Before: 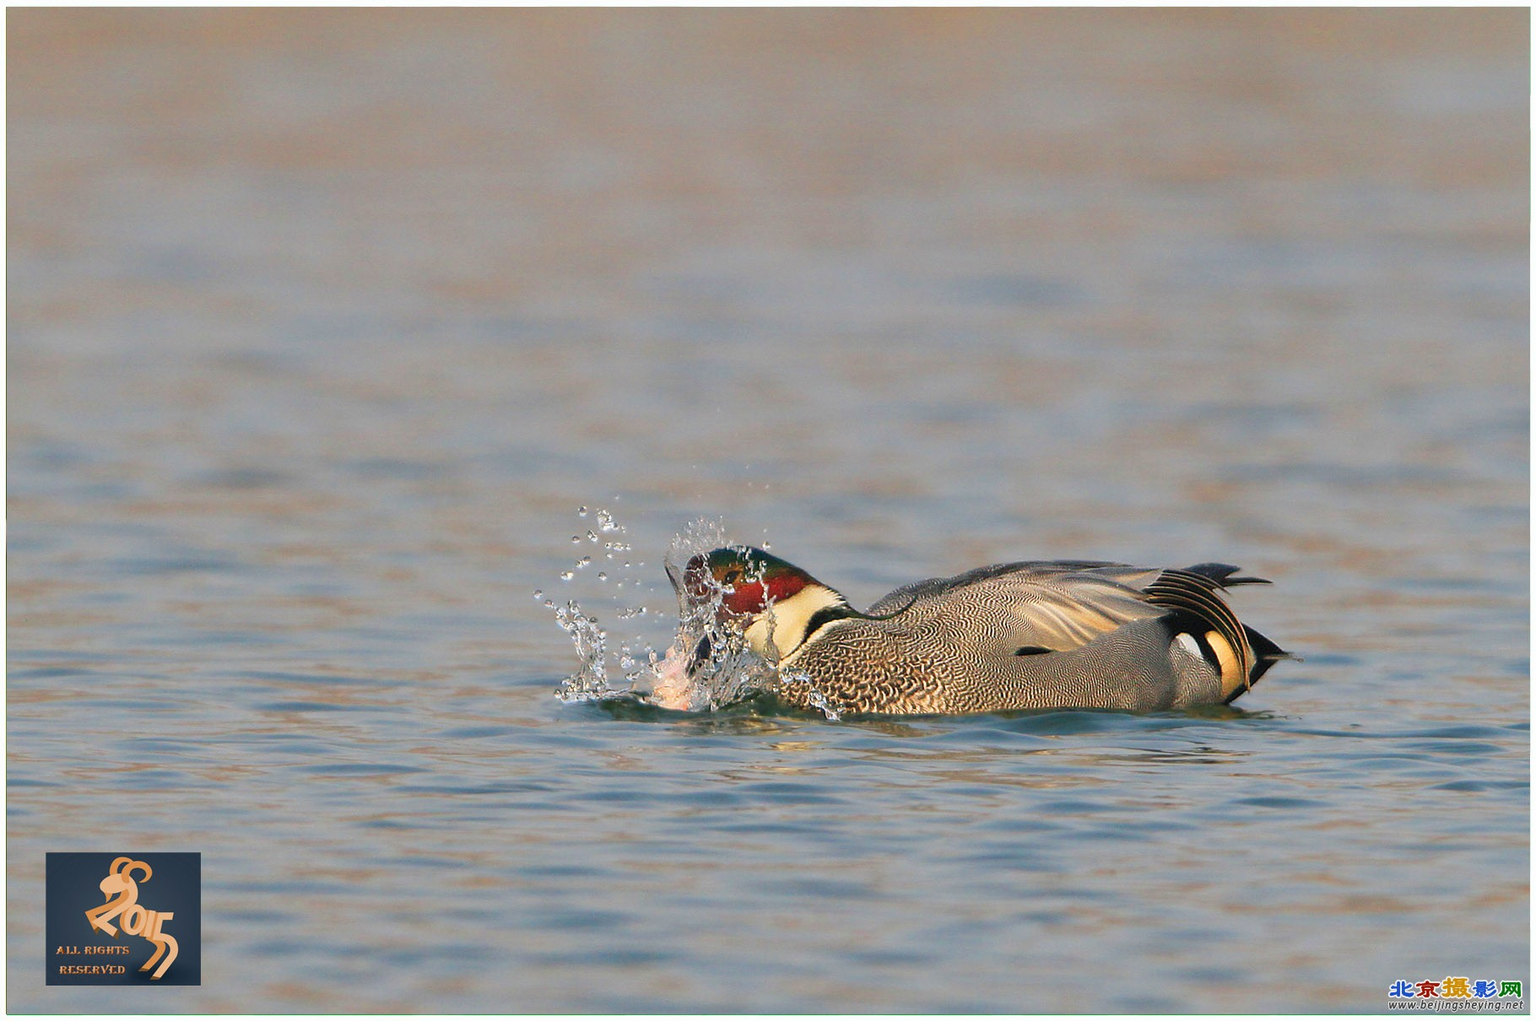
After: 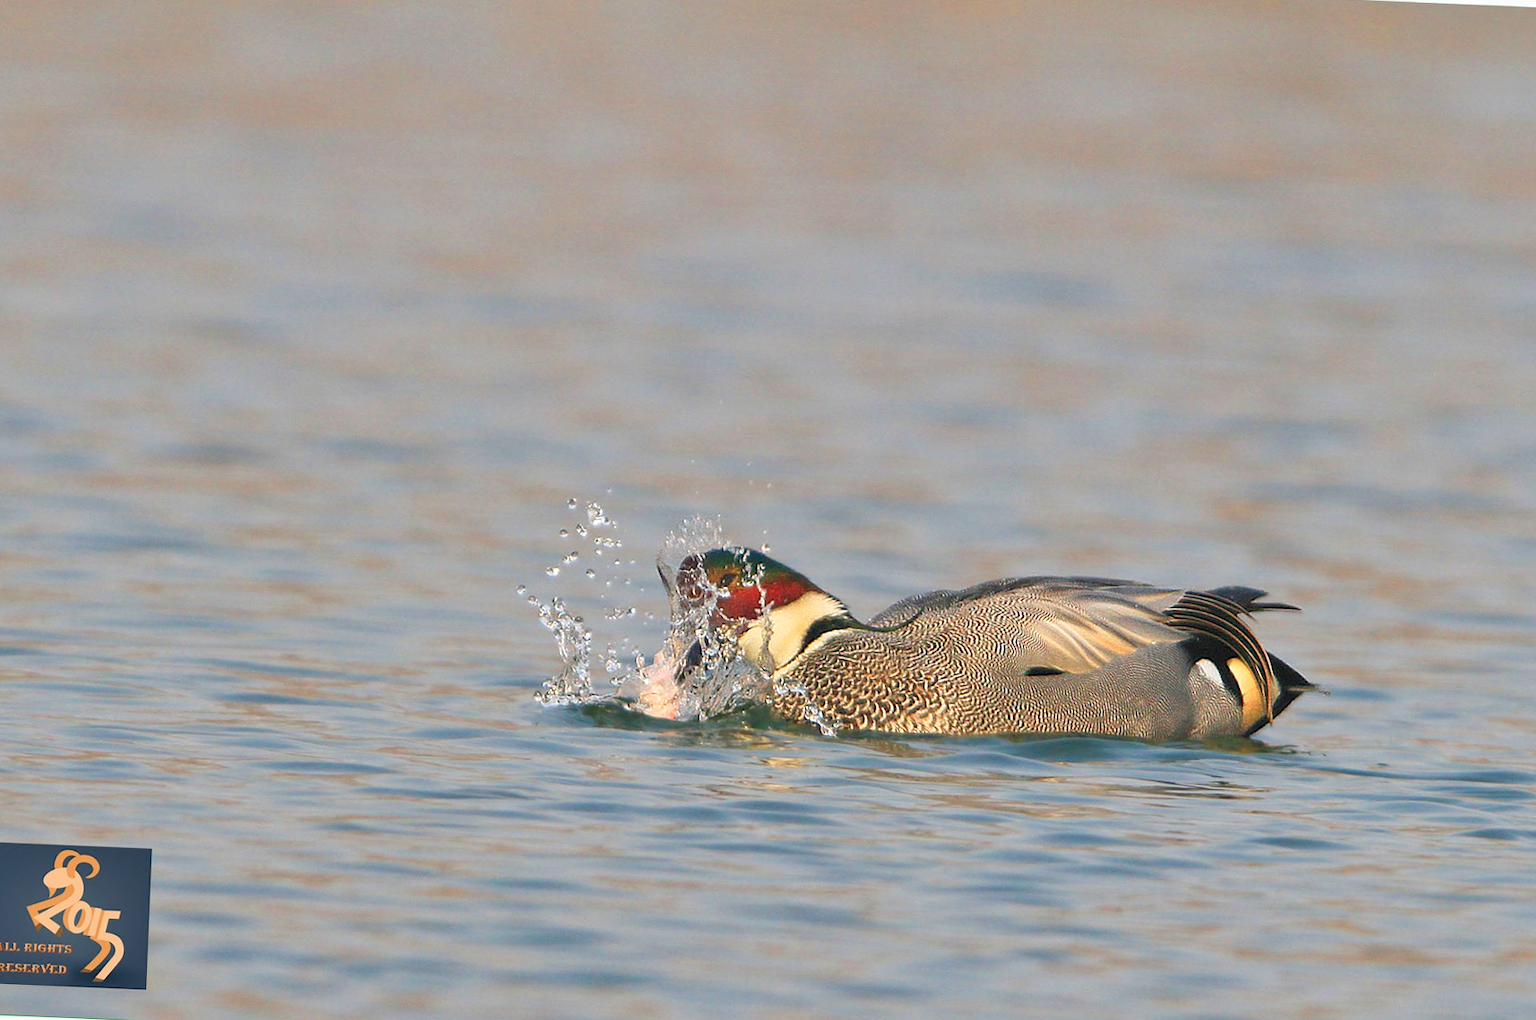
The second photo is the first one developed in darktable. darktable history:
tone equalizer: -8 EV 1 EV, -7 EV 1 EV, -6 EV 1 EV, -5 EV 1 EV, -4 EV 1 EV, -3 EV 0.75 EV, -2 EV 0.5 EV, -1 EV 0.25 EV
crop and rotate: angle -2.38°
